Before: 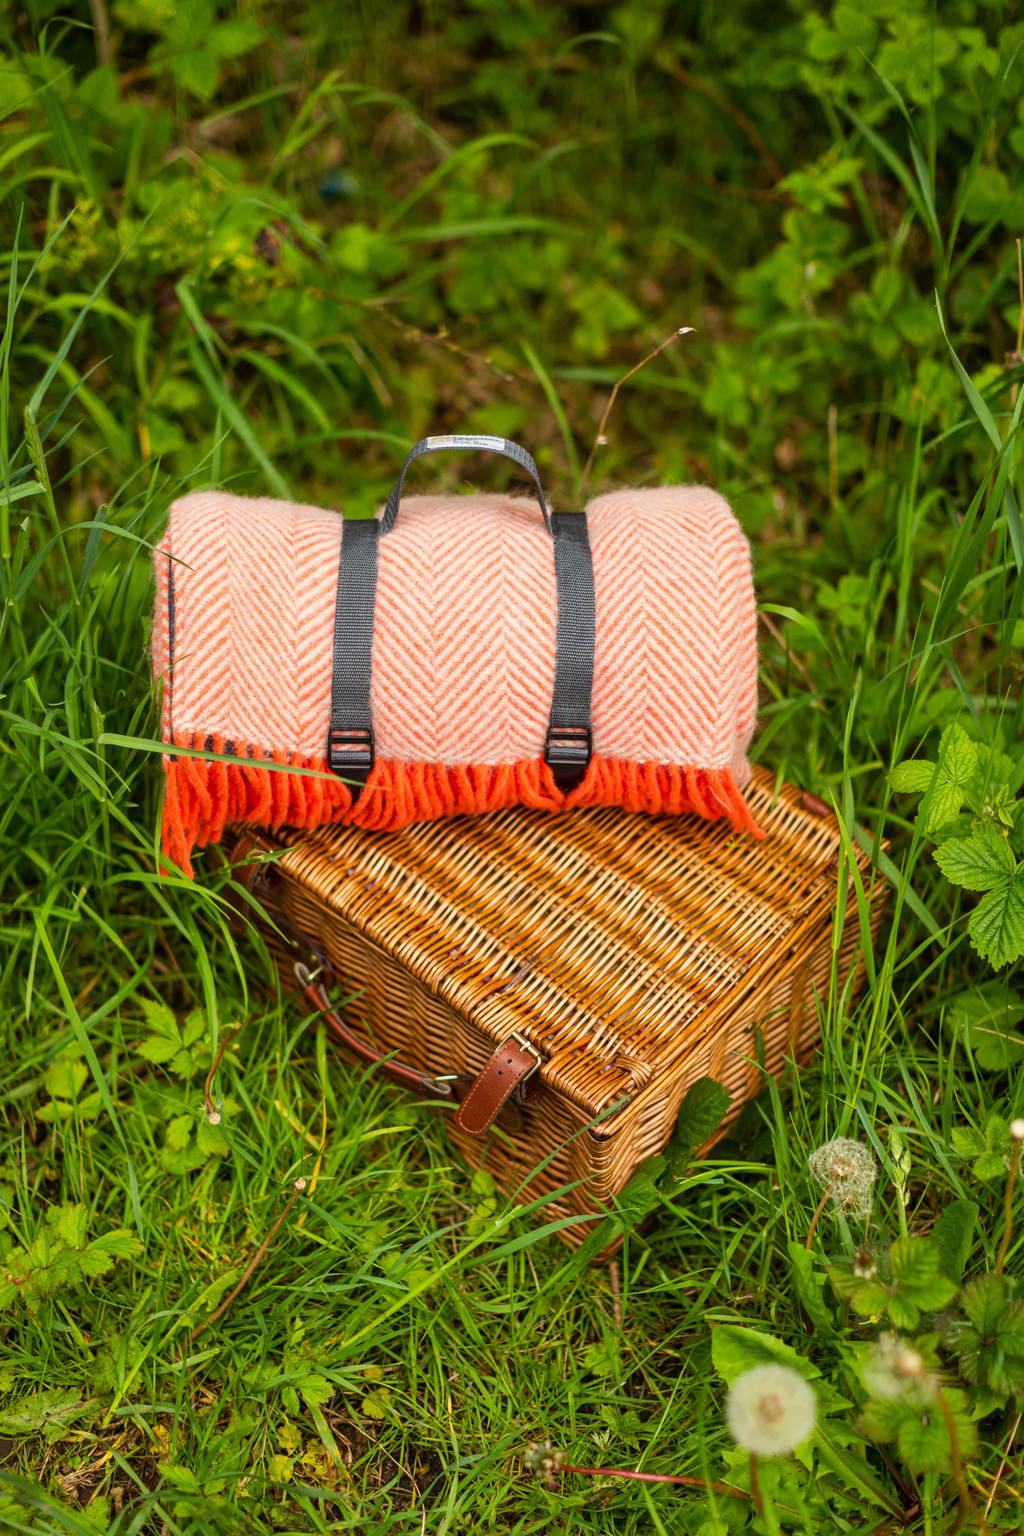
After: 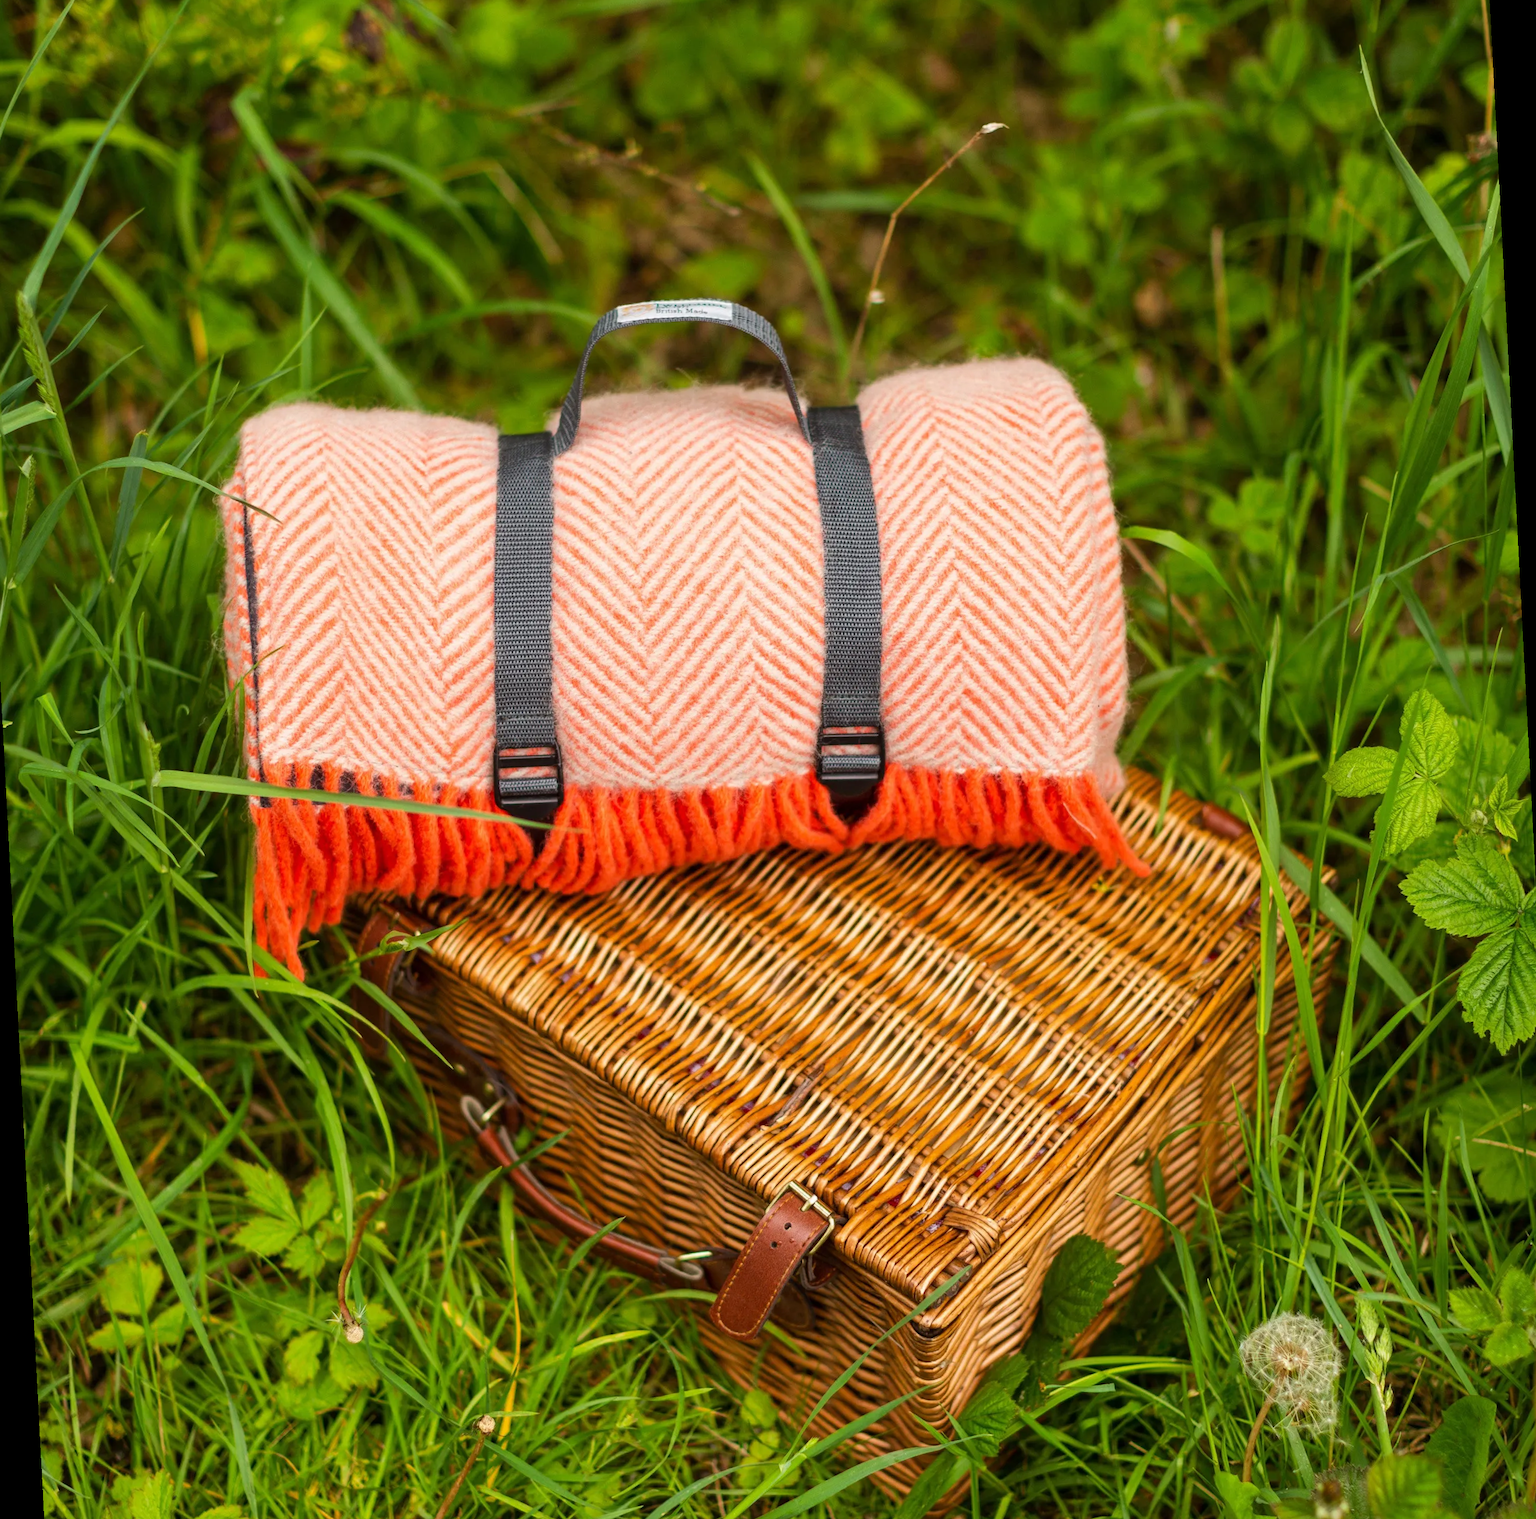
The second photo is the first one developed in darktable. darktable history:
crop: top 11.038%, bottom 13.962%
rotate and perspective: rotation -3°, crop left 0.031, crop right 0.968, crop top 0.07, crop bottom 0.93
